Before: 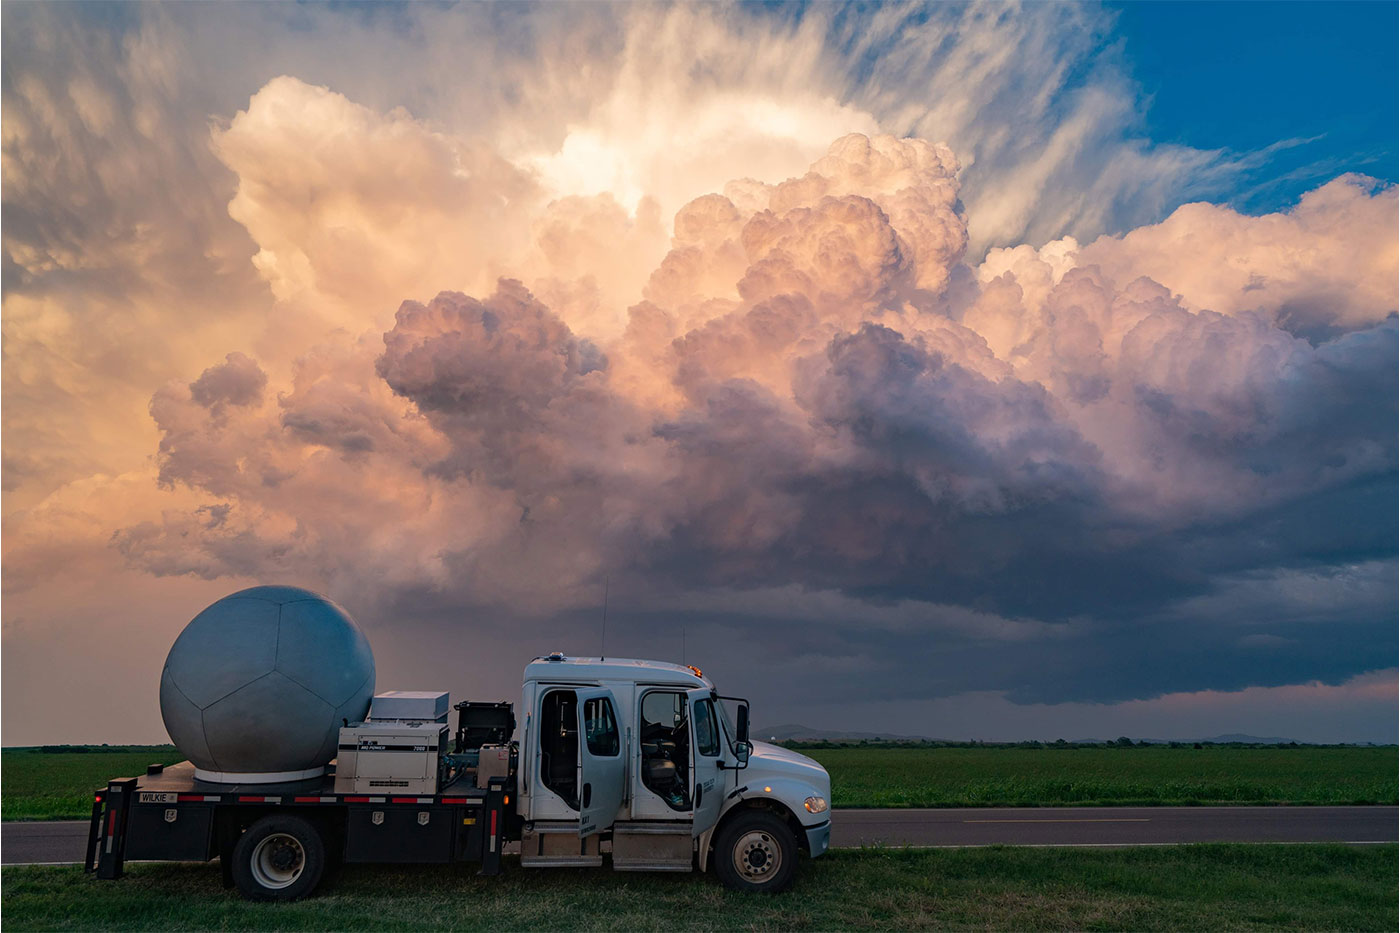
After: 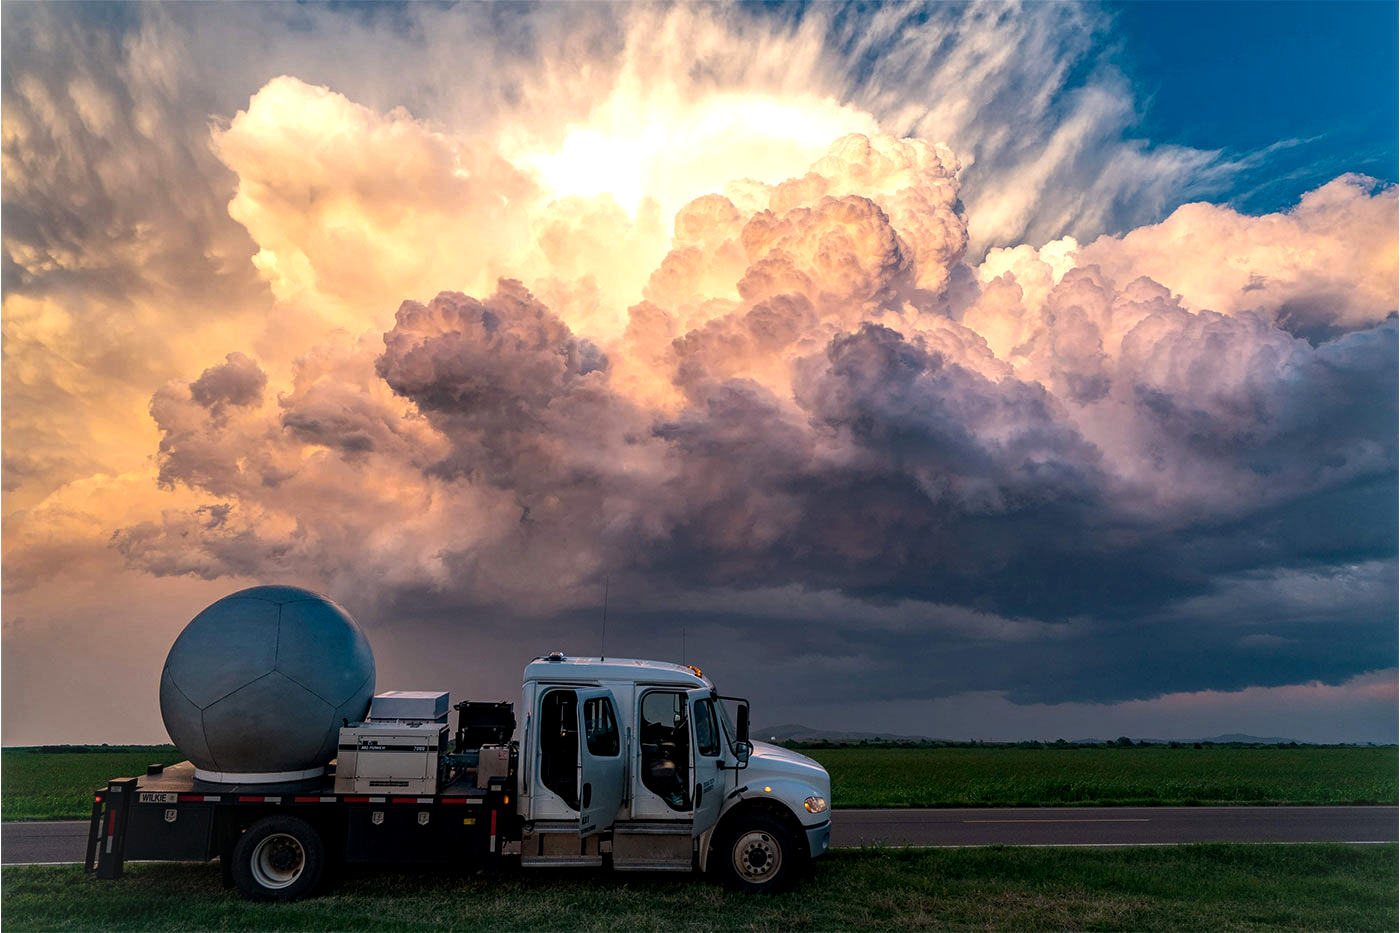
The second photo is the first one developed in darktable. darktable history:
contrast brightness saturation: contrast 0.06, brightness -0.01, saturation -0.23
color balance rgb: linear chroma grading › global chroma 9%, perceptual saturation grading › global saturation 36%, perceptual brilliance grading › global brilliance 15%, perceptual brilliance grading › shadows -35%, global vibrance 15%
local contrast: detail 130%
